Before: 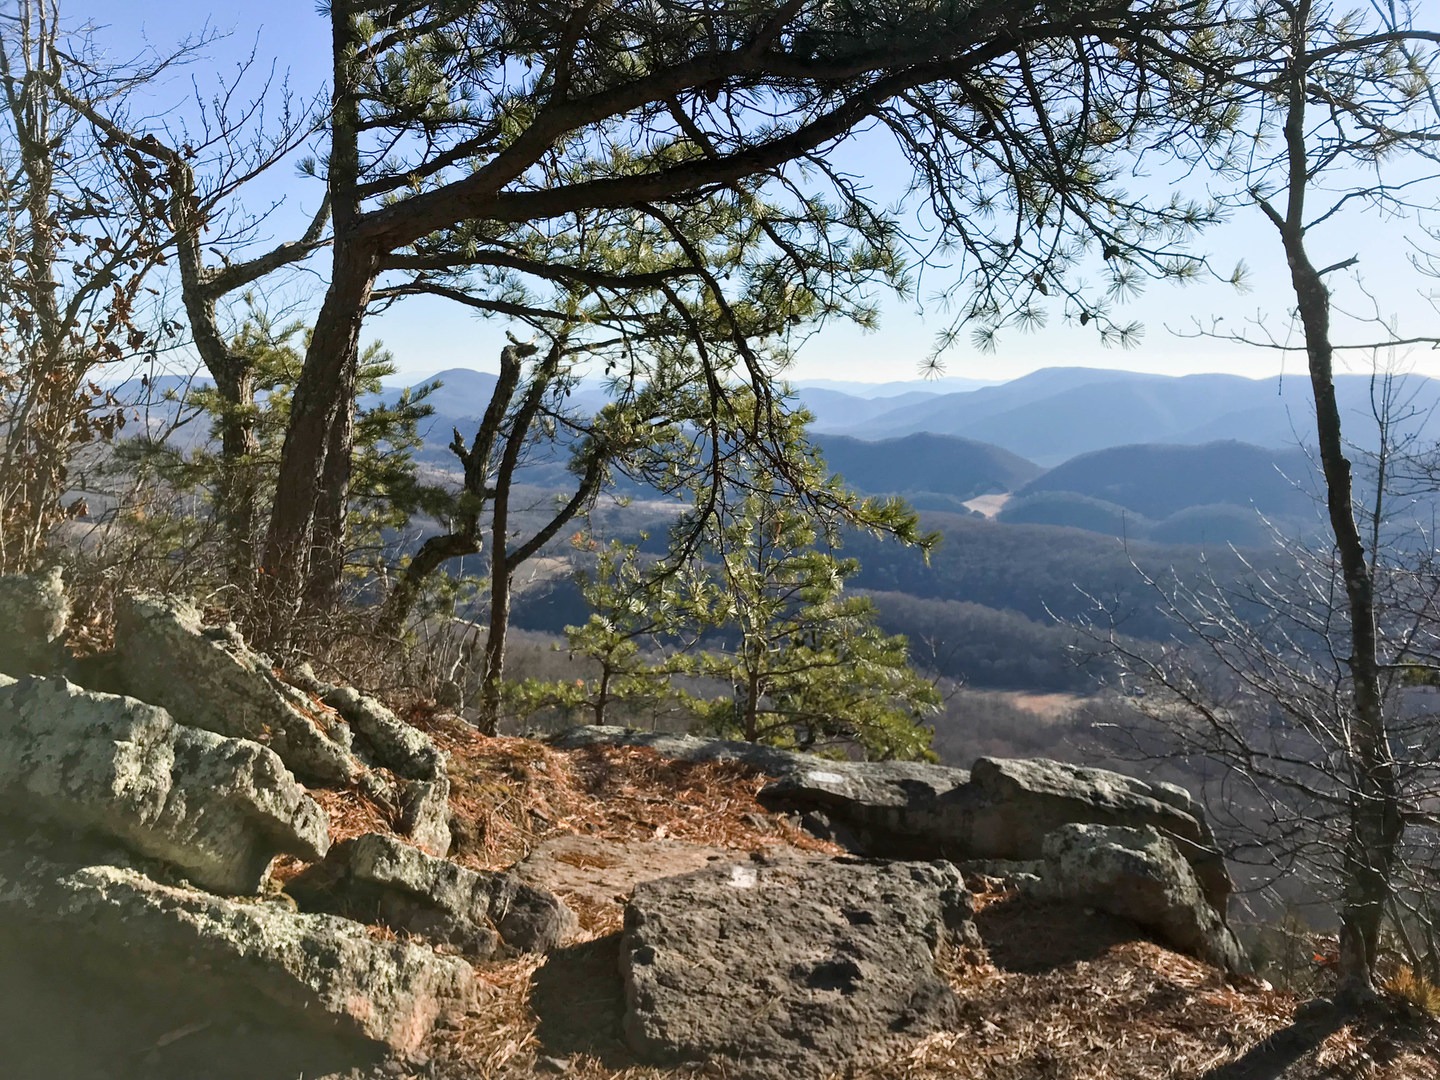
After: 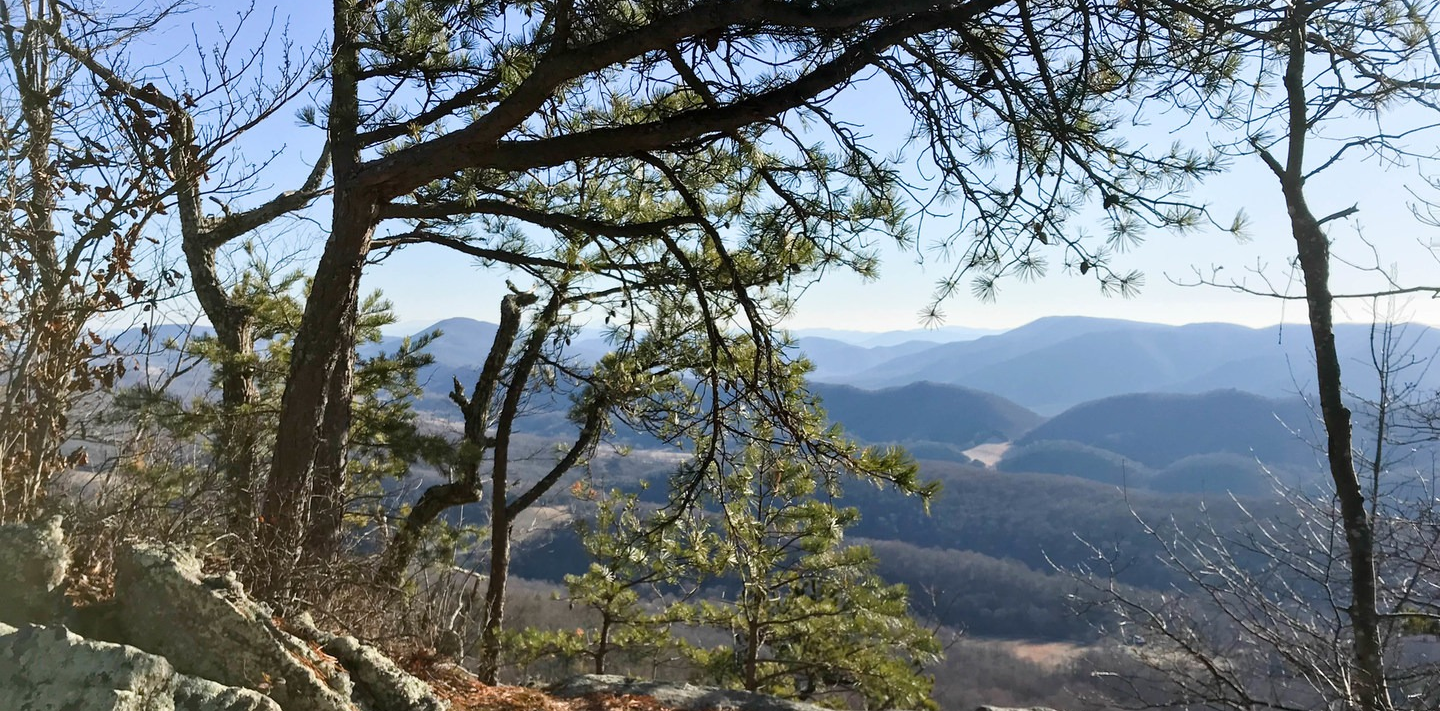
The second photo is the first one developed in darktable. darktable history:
crop and rotate: top 4.763%, bottom 29.338%
